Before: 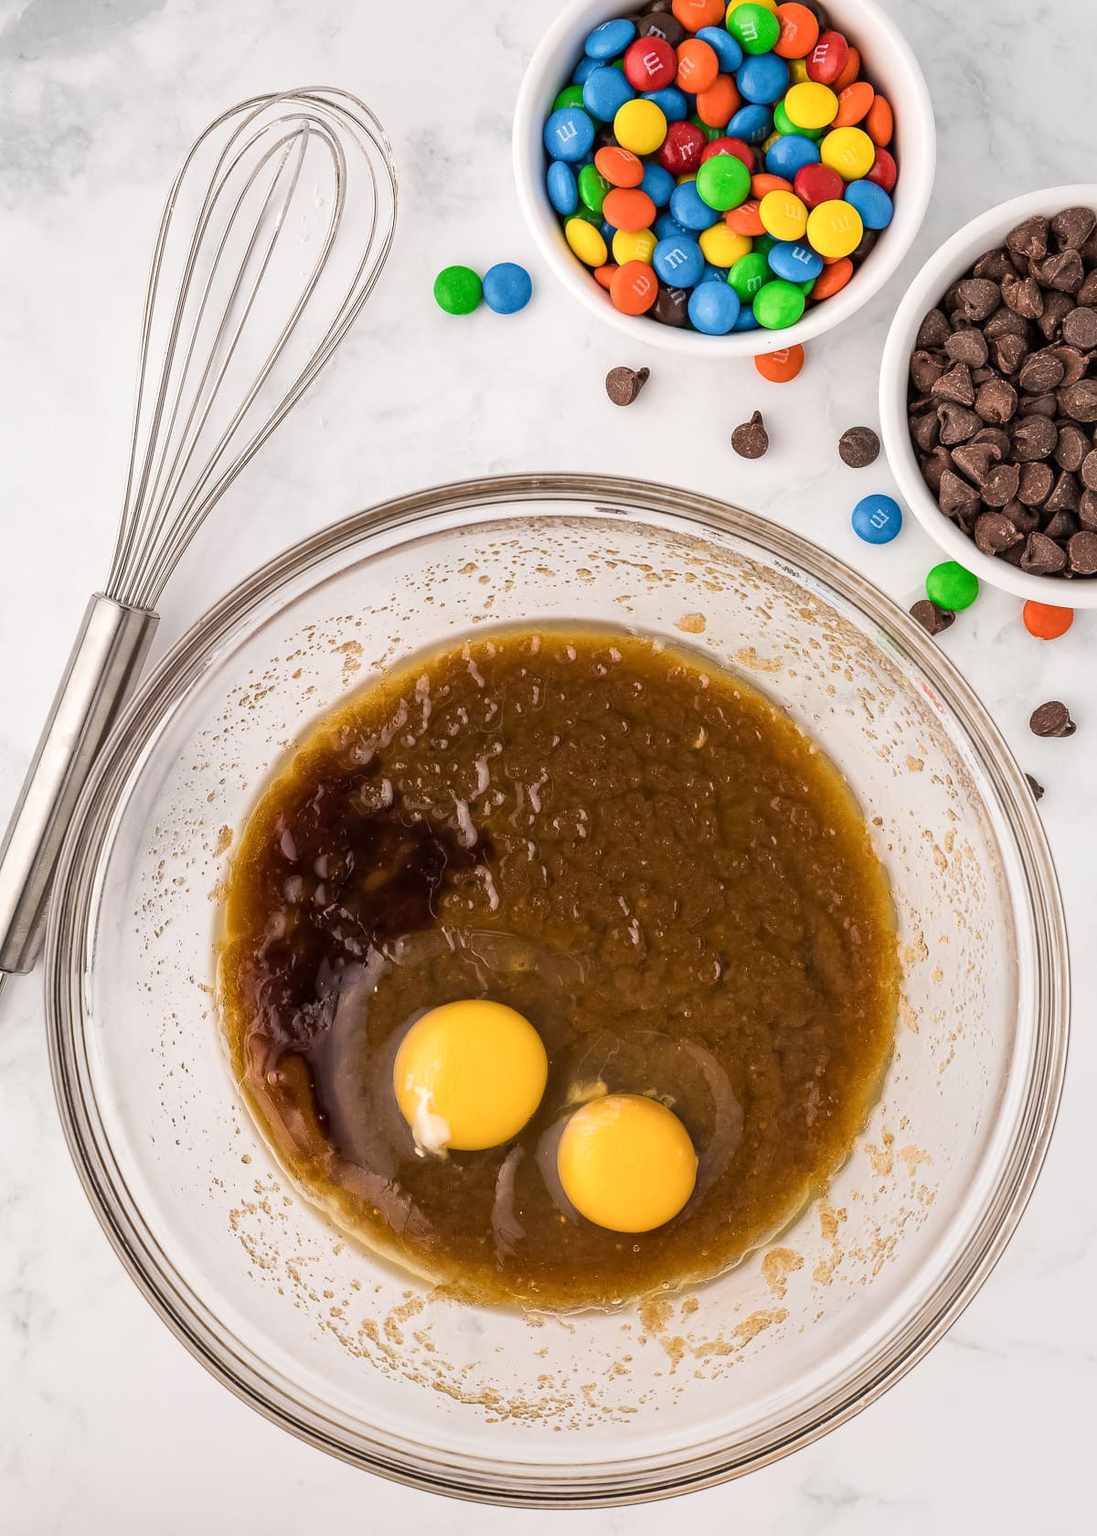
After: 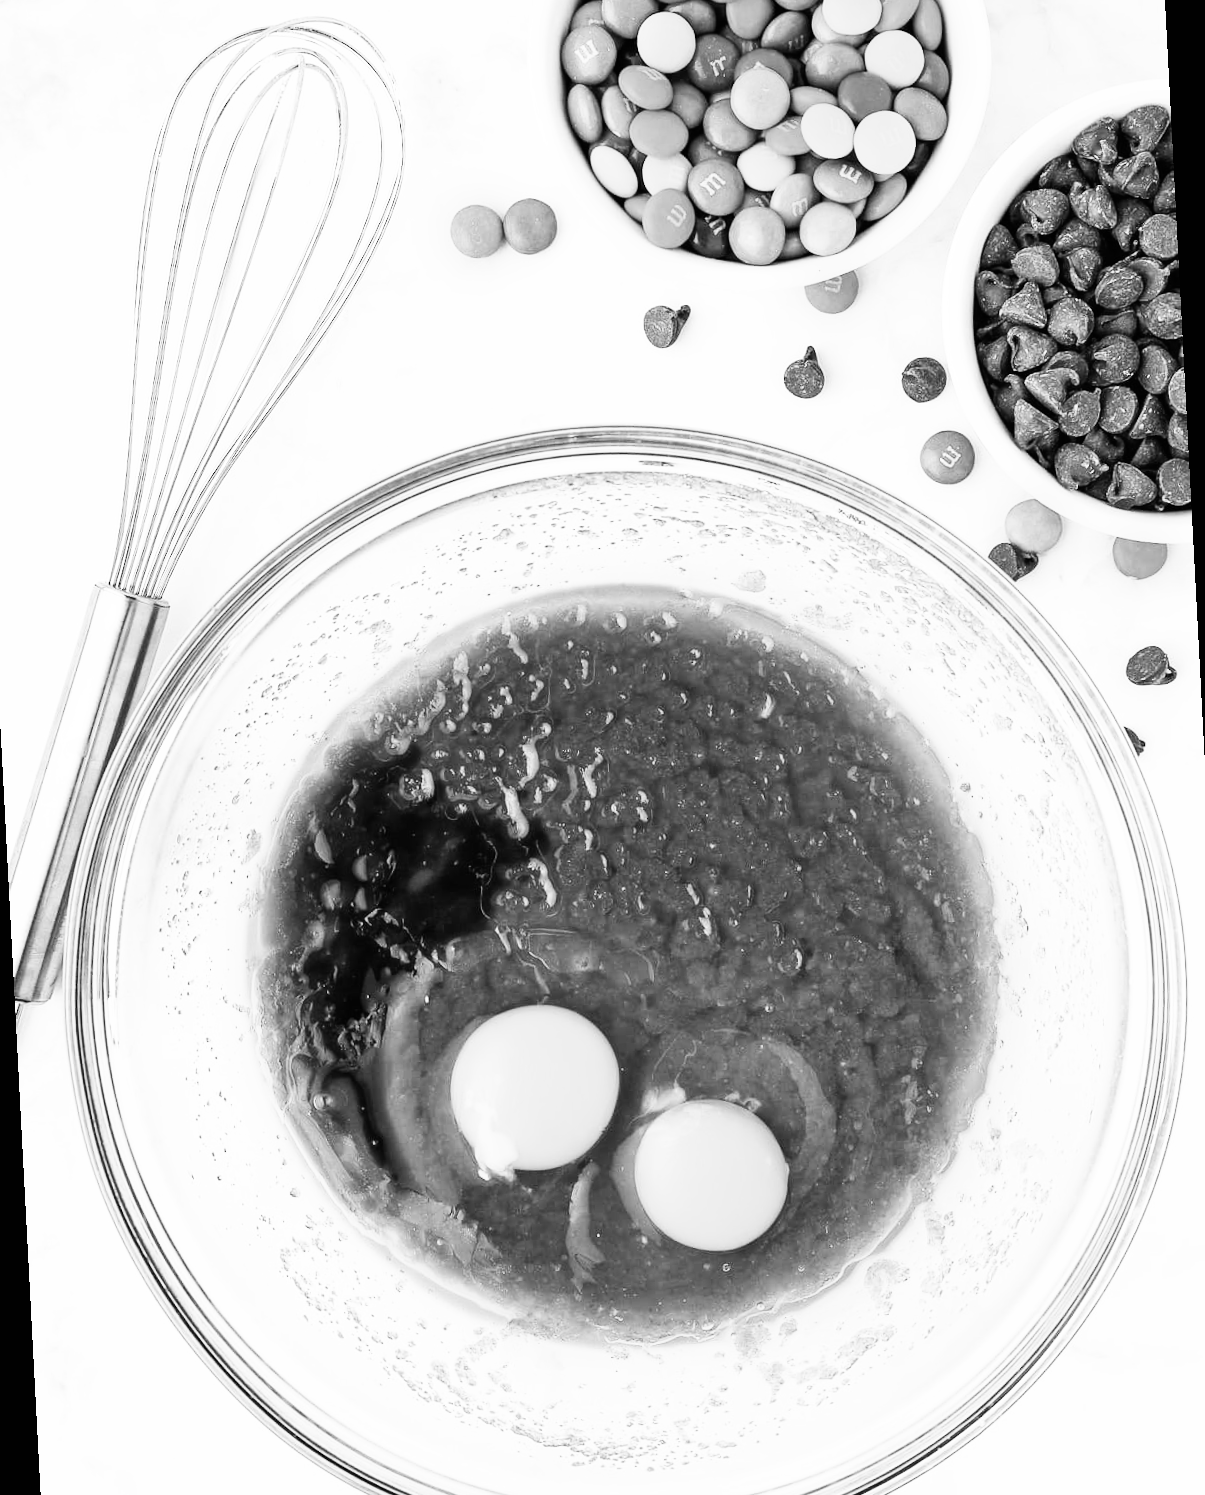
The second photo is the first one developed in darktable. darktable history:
rotate and perspective: rotation -3°, crop left 0.031, crop right 0.968, crop top 0.07, crop bottom 0.93
monochrome: on, module defaults
base curve: curves: ch0 [(0, 0) (0.007, 0.004) (0.027, 0.03) (0.046, 0.07) (0.207, 0.54) (0.442, 0.872) (0.673, 0.972) (1, 1)], preserve colors none
